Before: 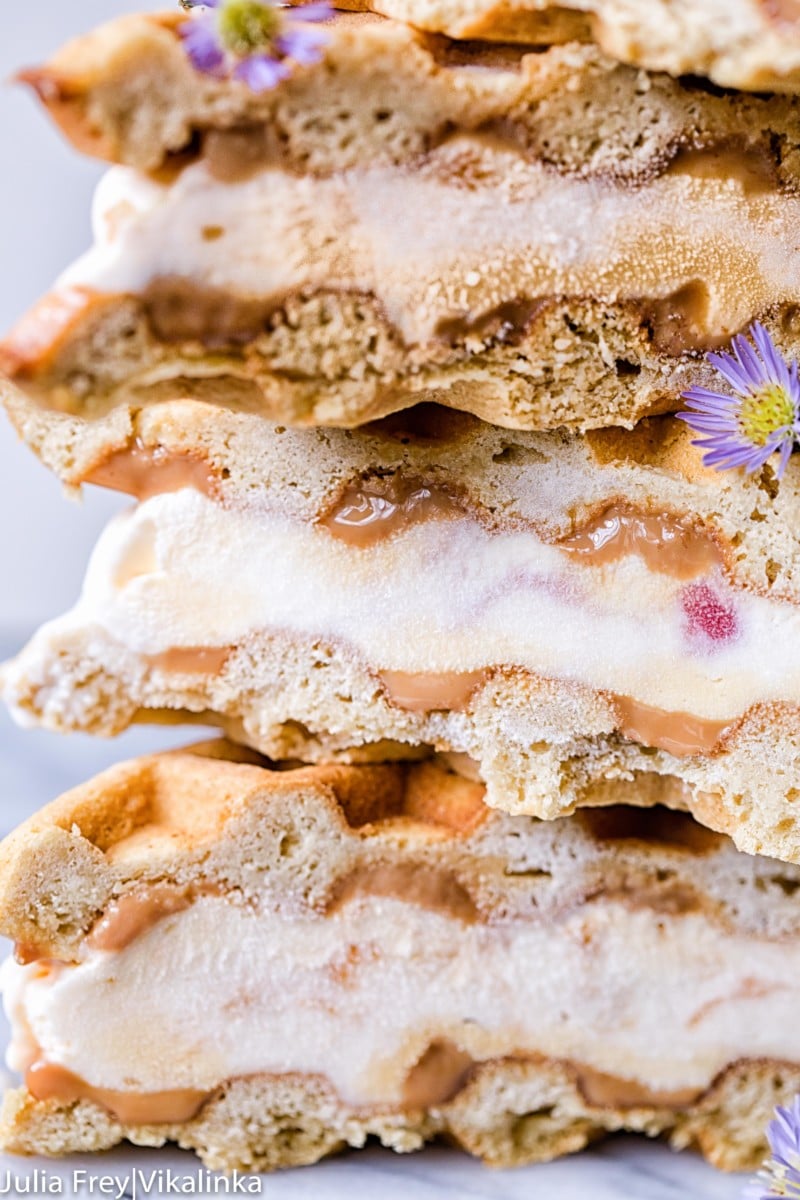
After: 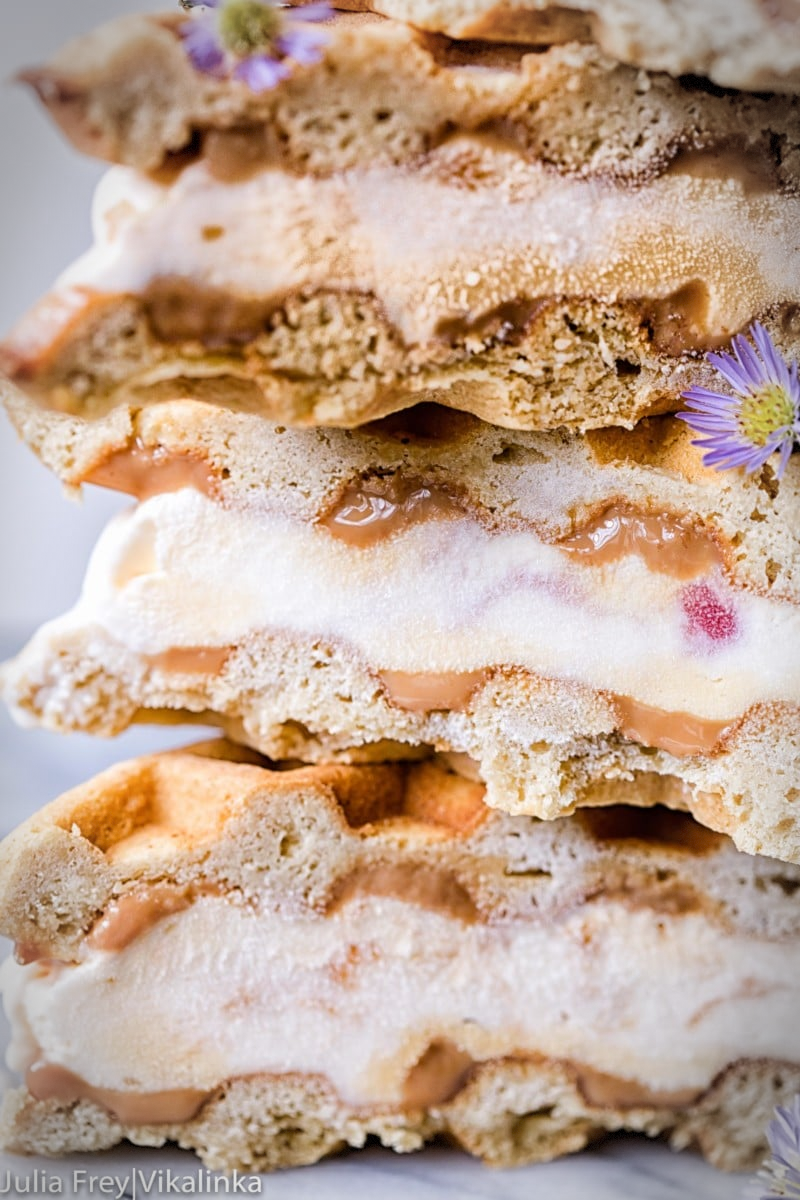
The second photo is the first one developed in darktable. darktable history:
vignetting: automatic ratio true, dithering 8-bit output, unbound false
